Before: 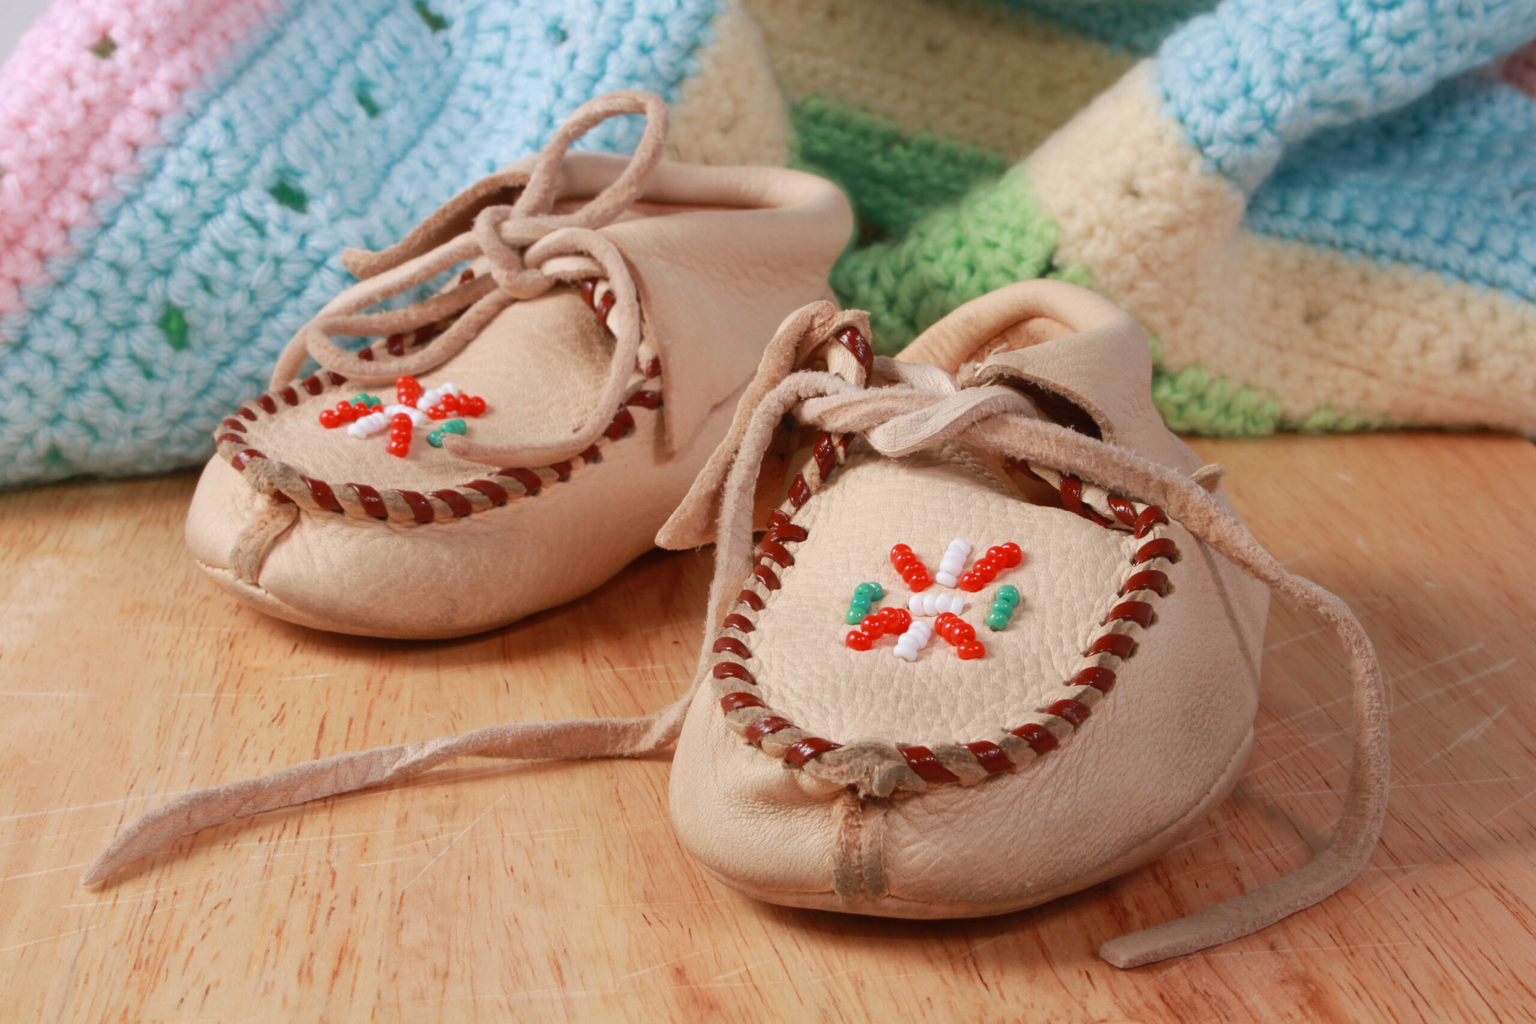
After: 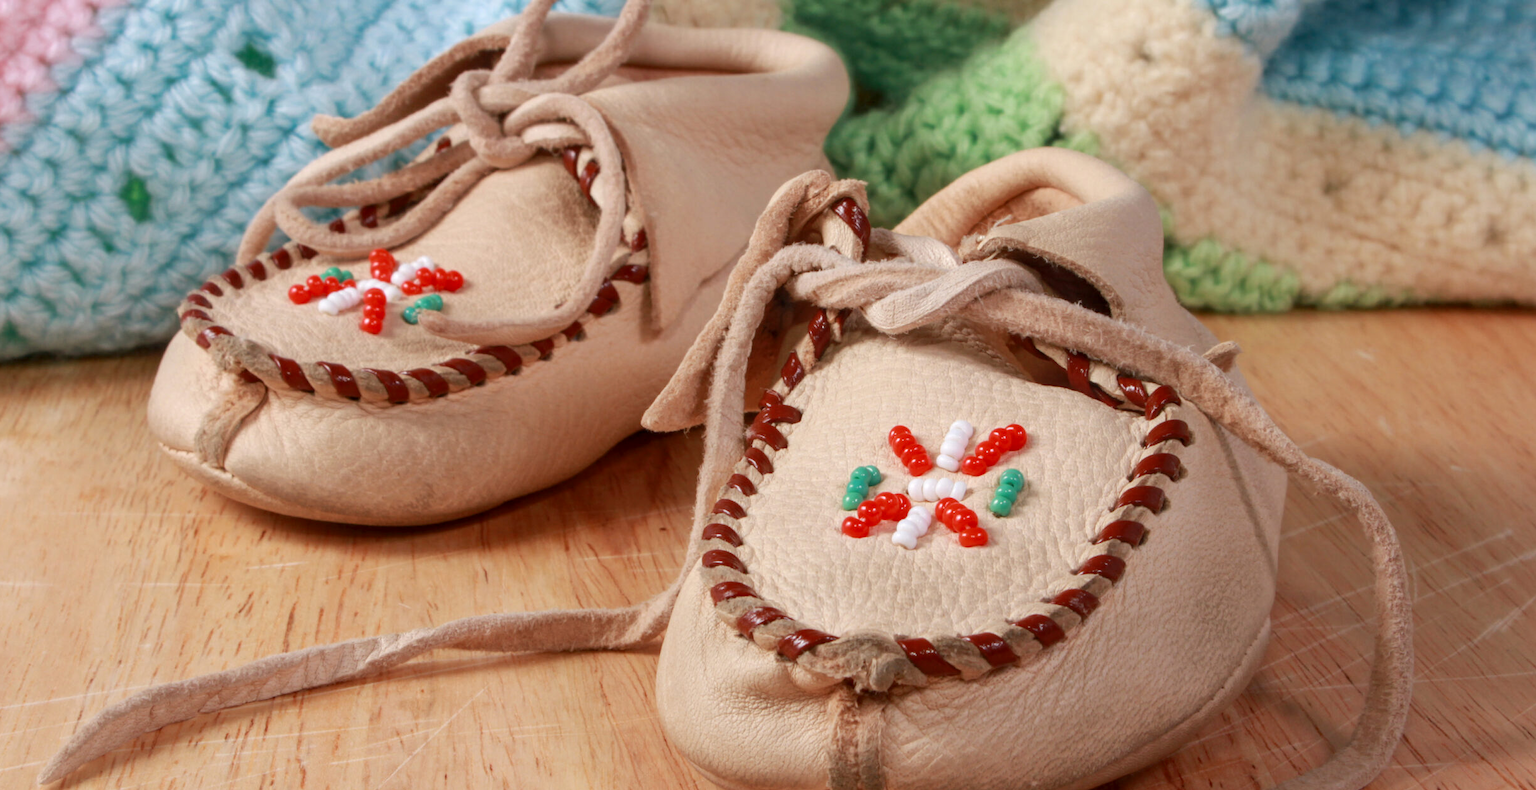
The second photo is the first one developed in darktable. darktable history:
crop and rotate: left 2.942%, top 13.641%, right 1.9%, bottom 12.854%
local contrast: on, module defaults
